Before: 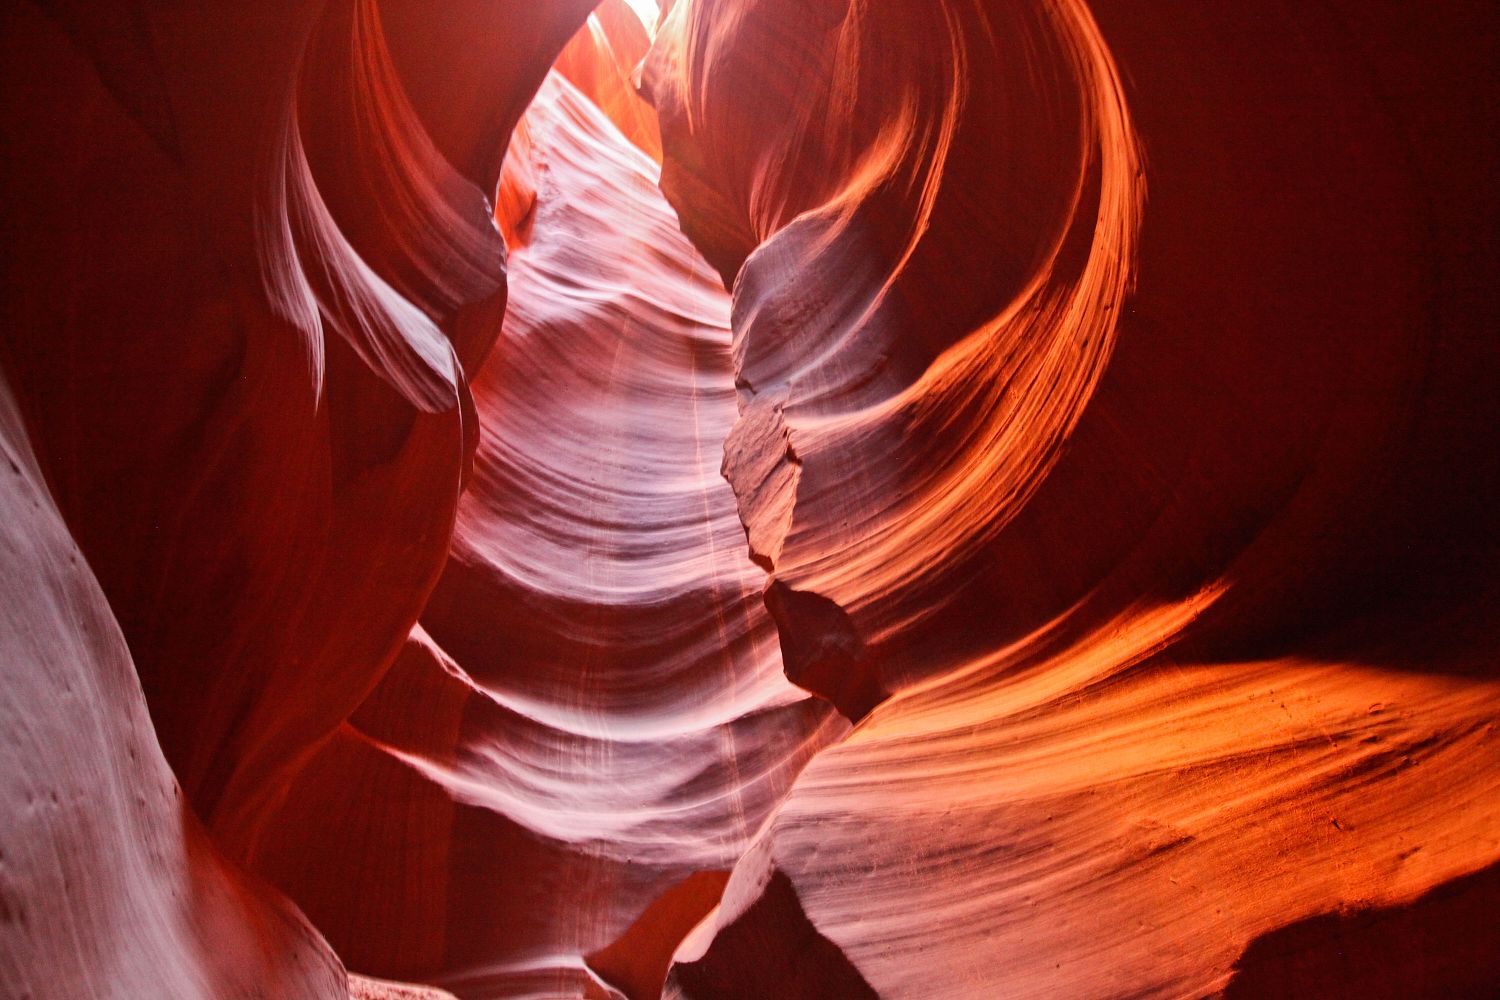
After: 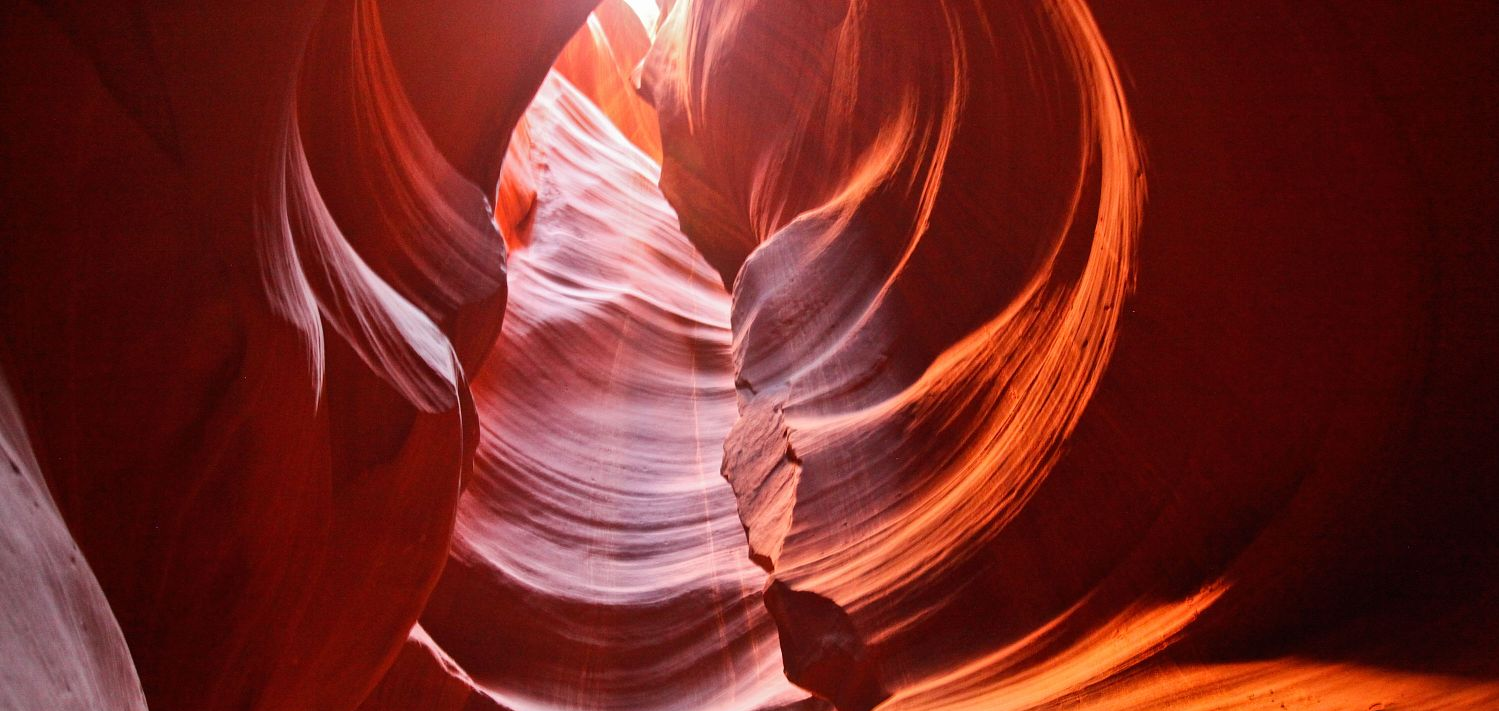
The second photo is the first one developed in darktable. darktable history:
crop: right 0.001%, bottom 28.87%
